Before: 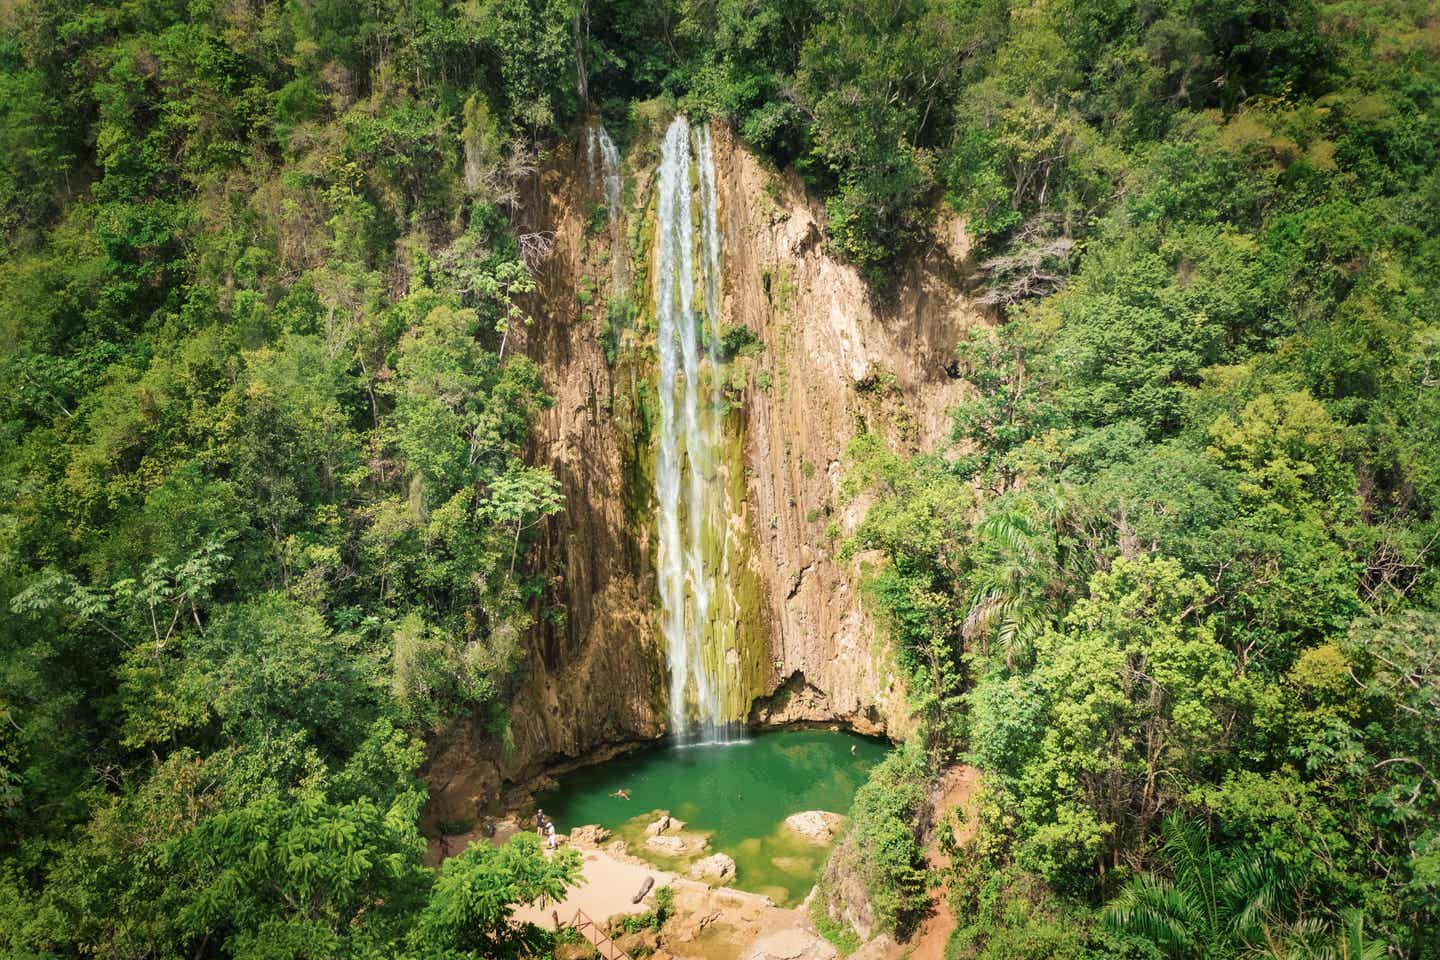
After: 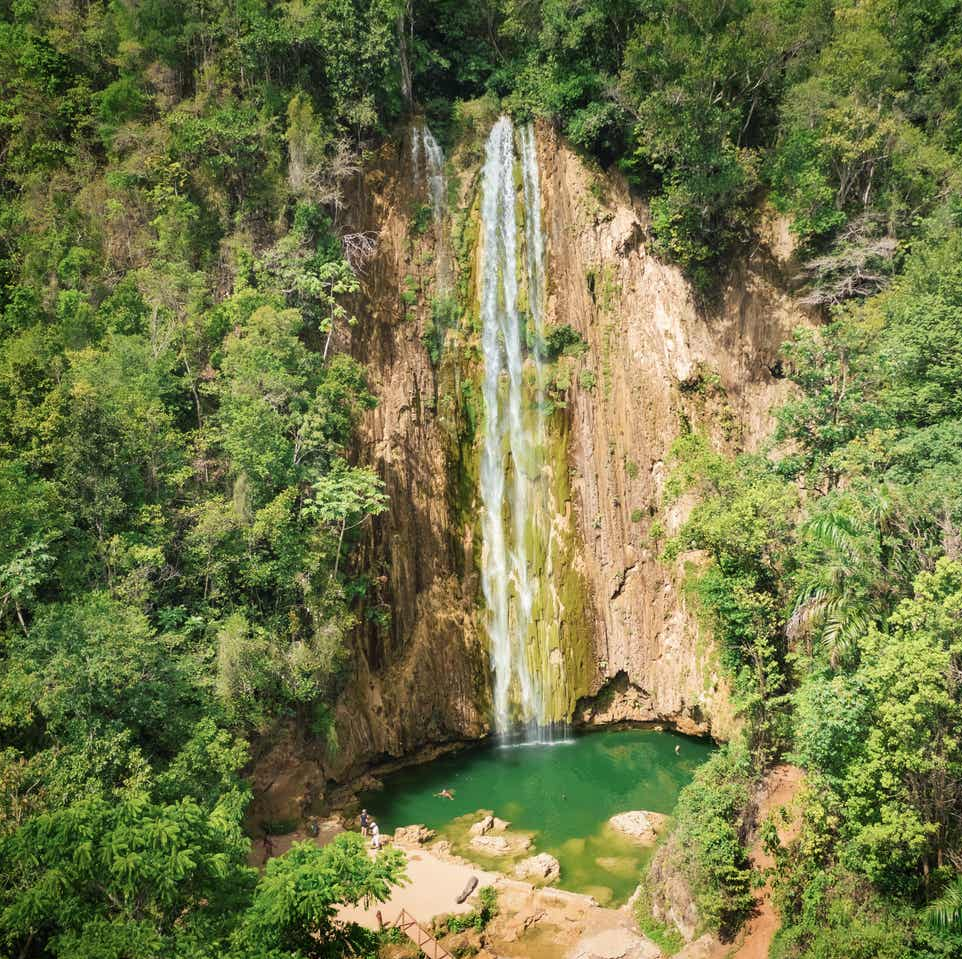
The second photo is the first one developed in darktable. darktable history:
crop and rotate: left 12.259%, right 20.896%
